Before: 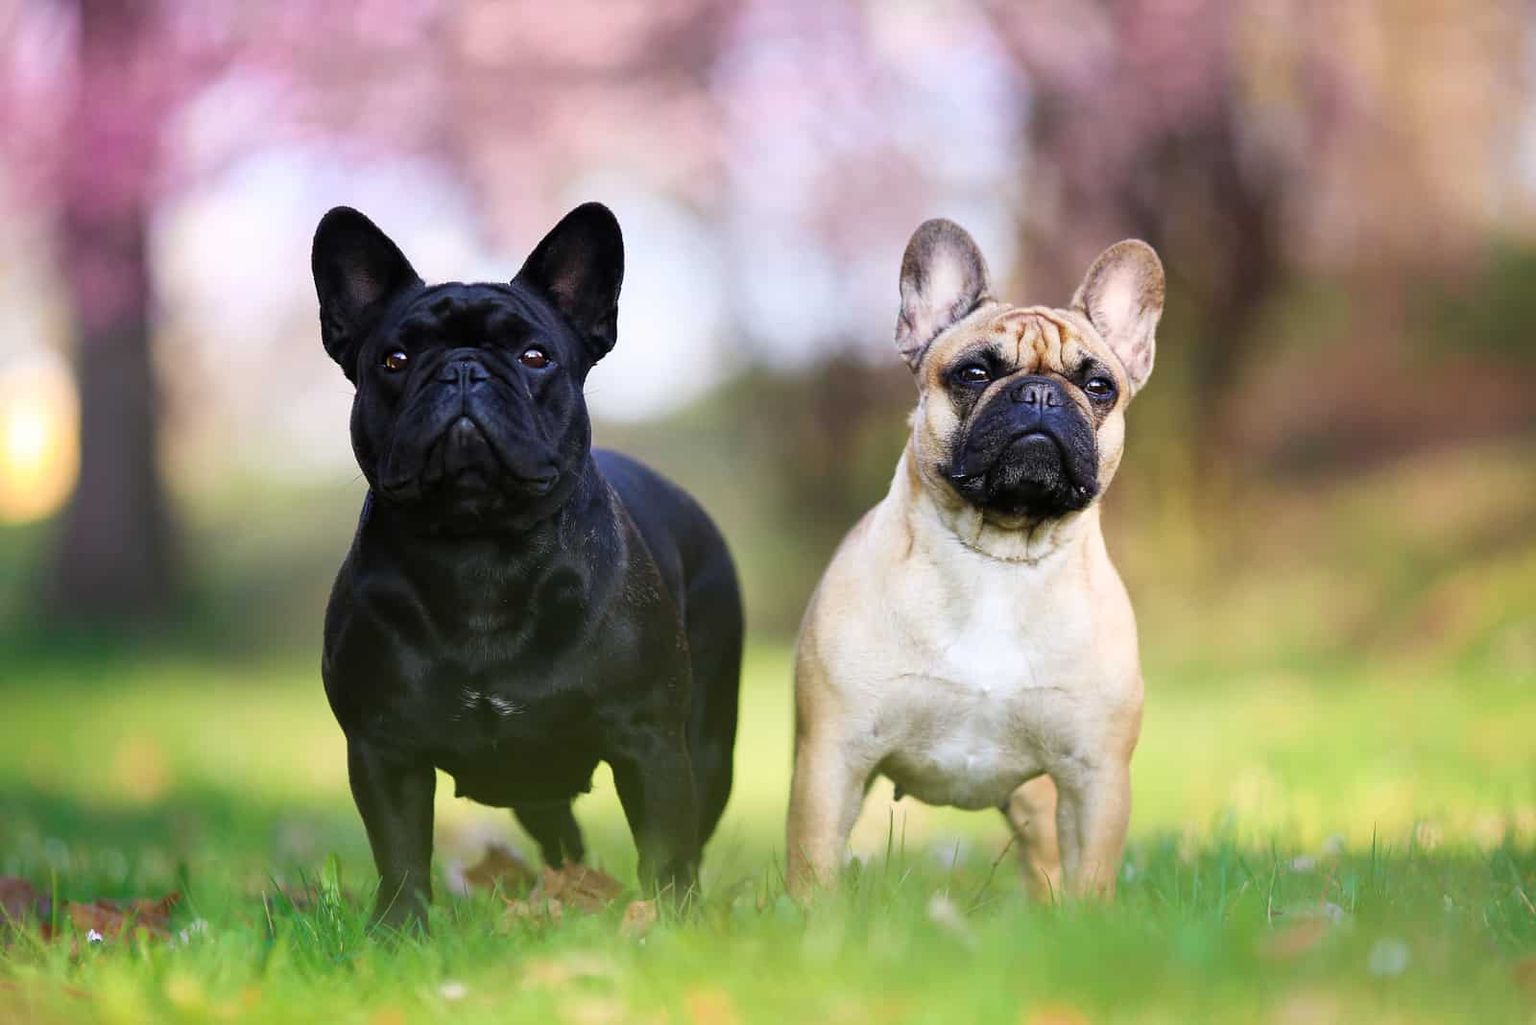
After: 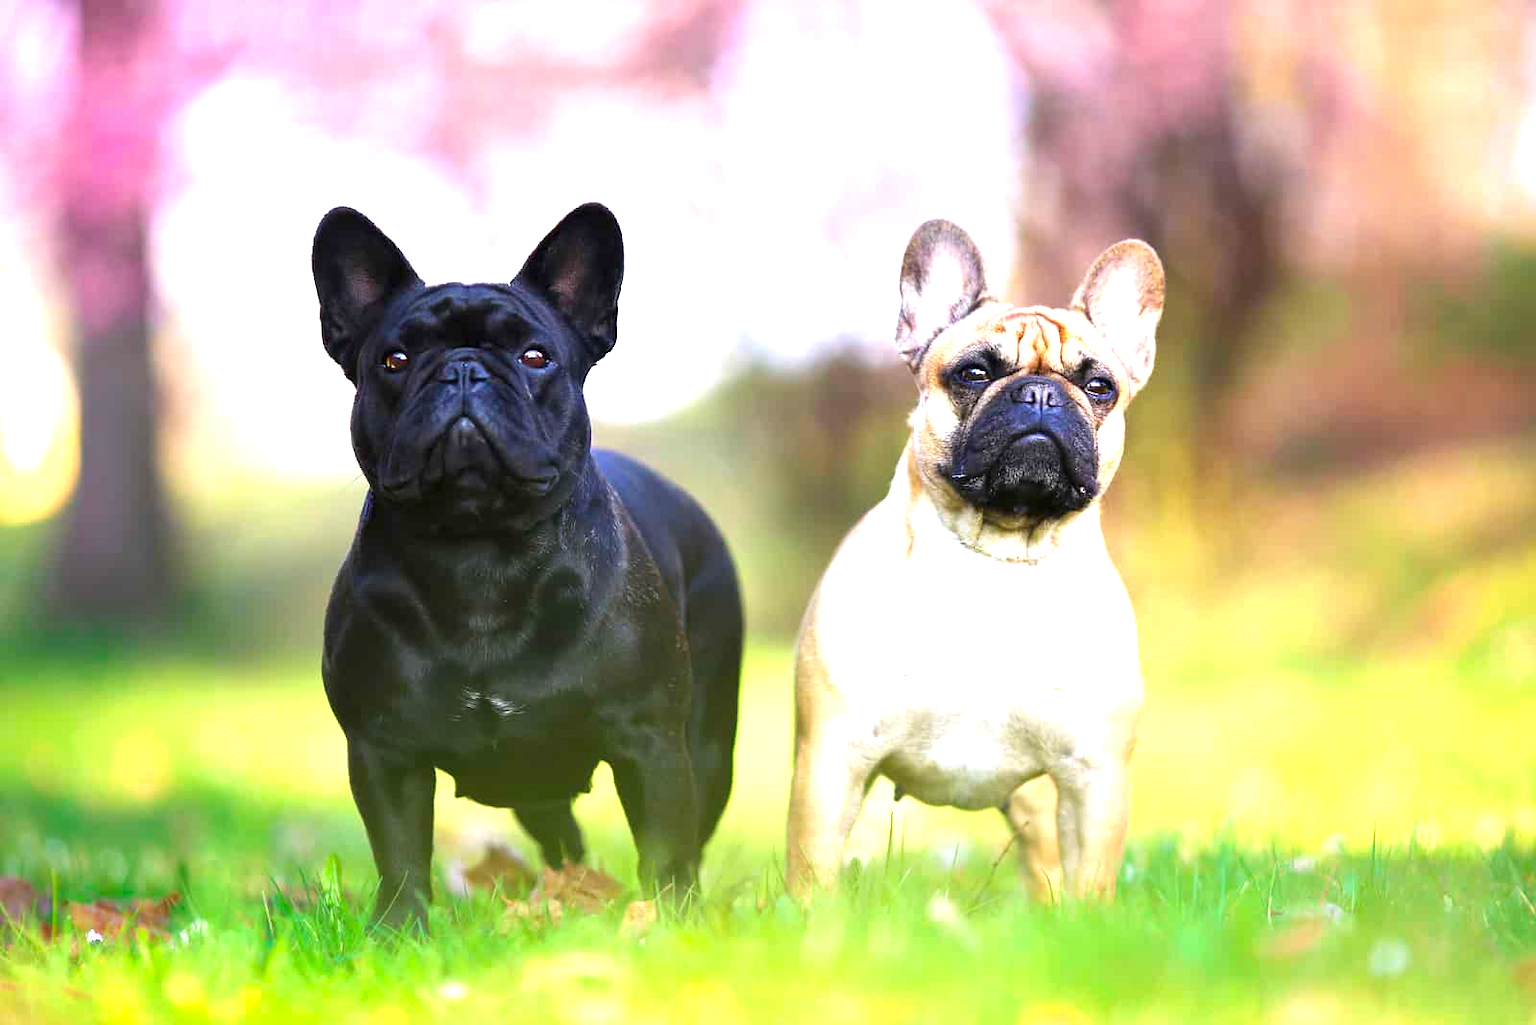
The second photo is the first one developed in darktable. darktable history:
color zones: curves: ch1 [(0.25, 0.61) (0.75, 0.248)]
exposure: black level correction 0, exposure 1.097 EV, compensate exposure bias true, compensate highlight preservation false
